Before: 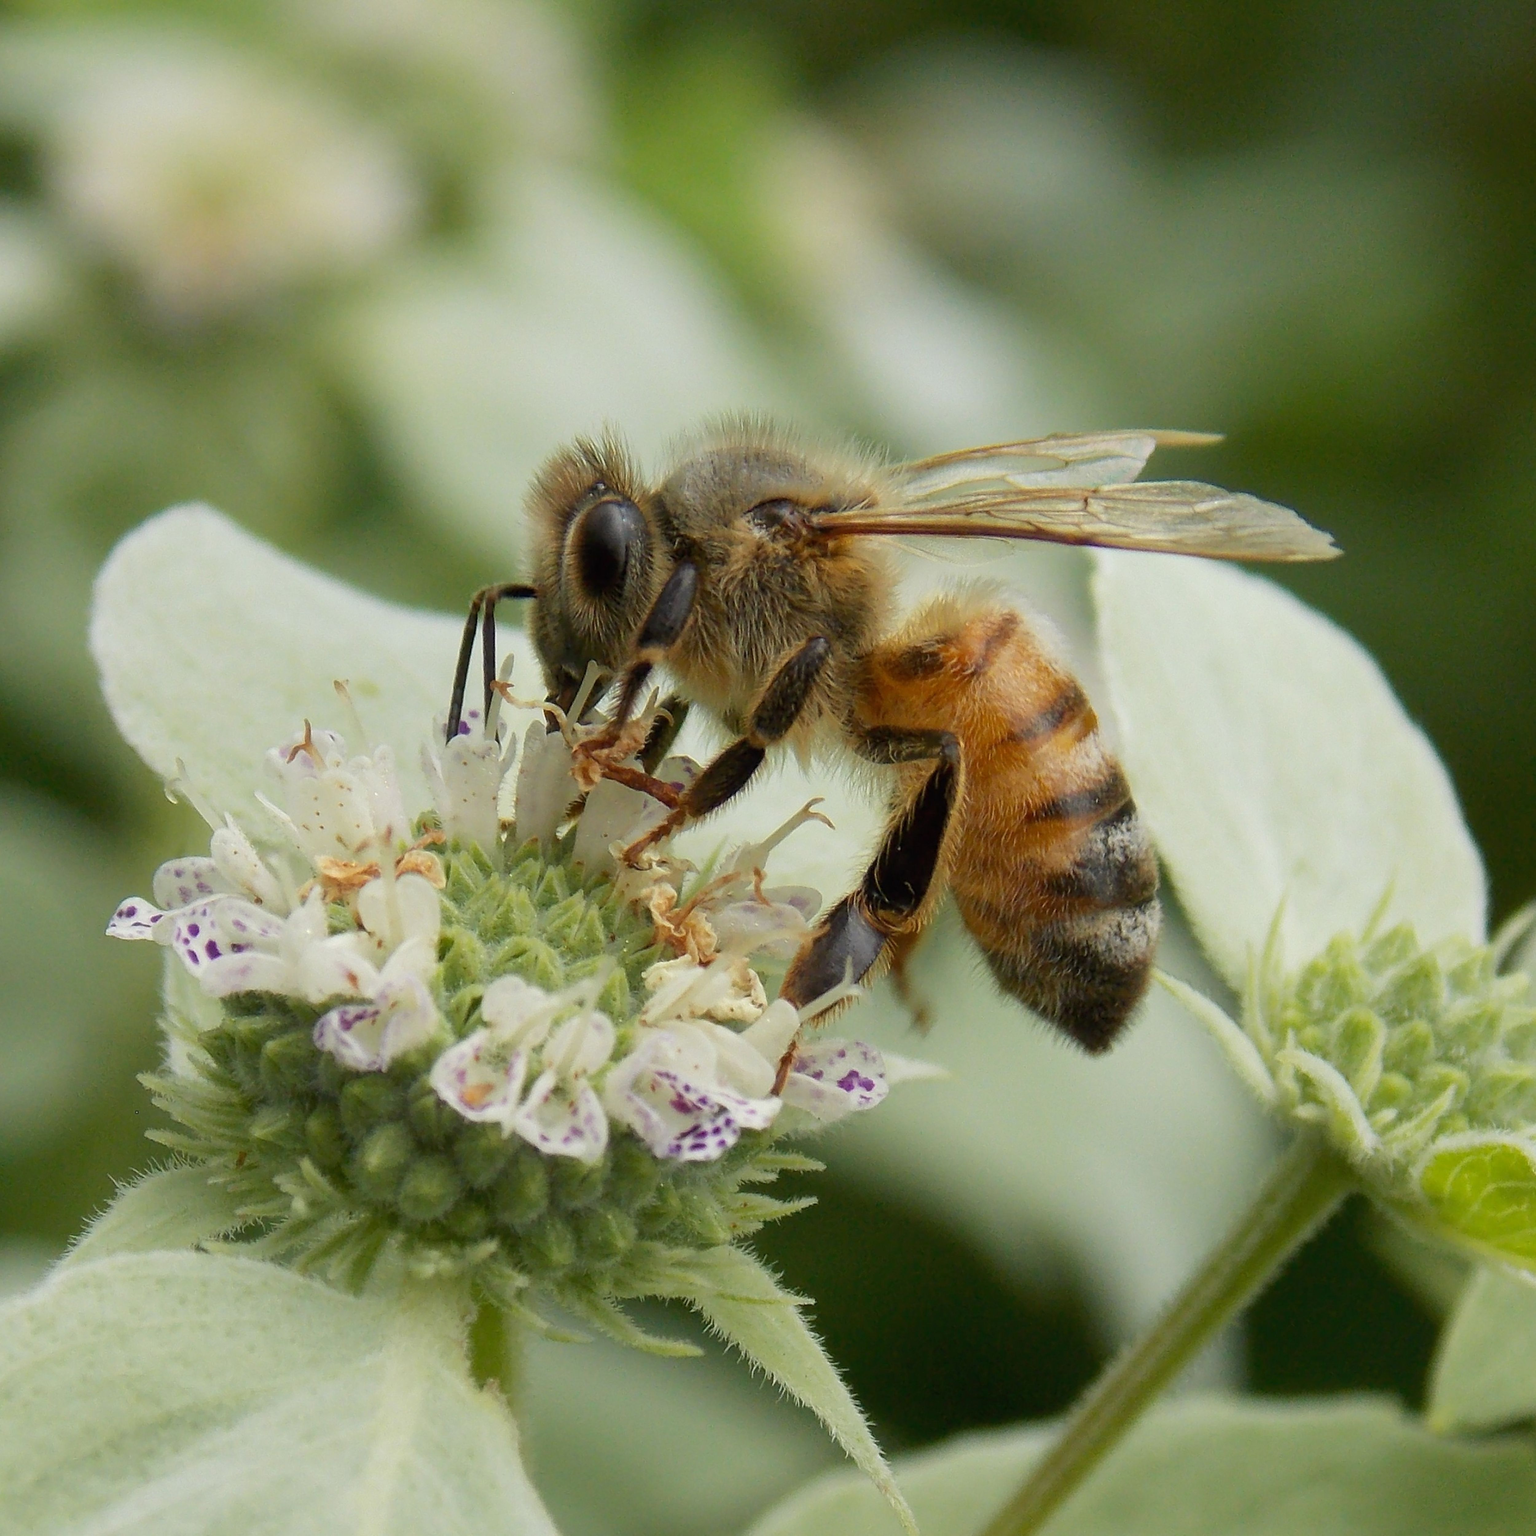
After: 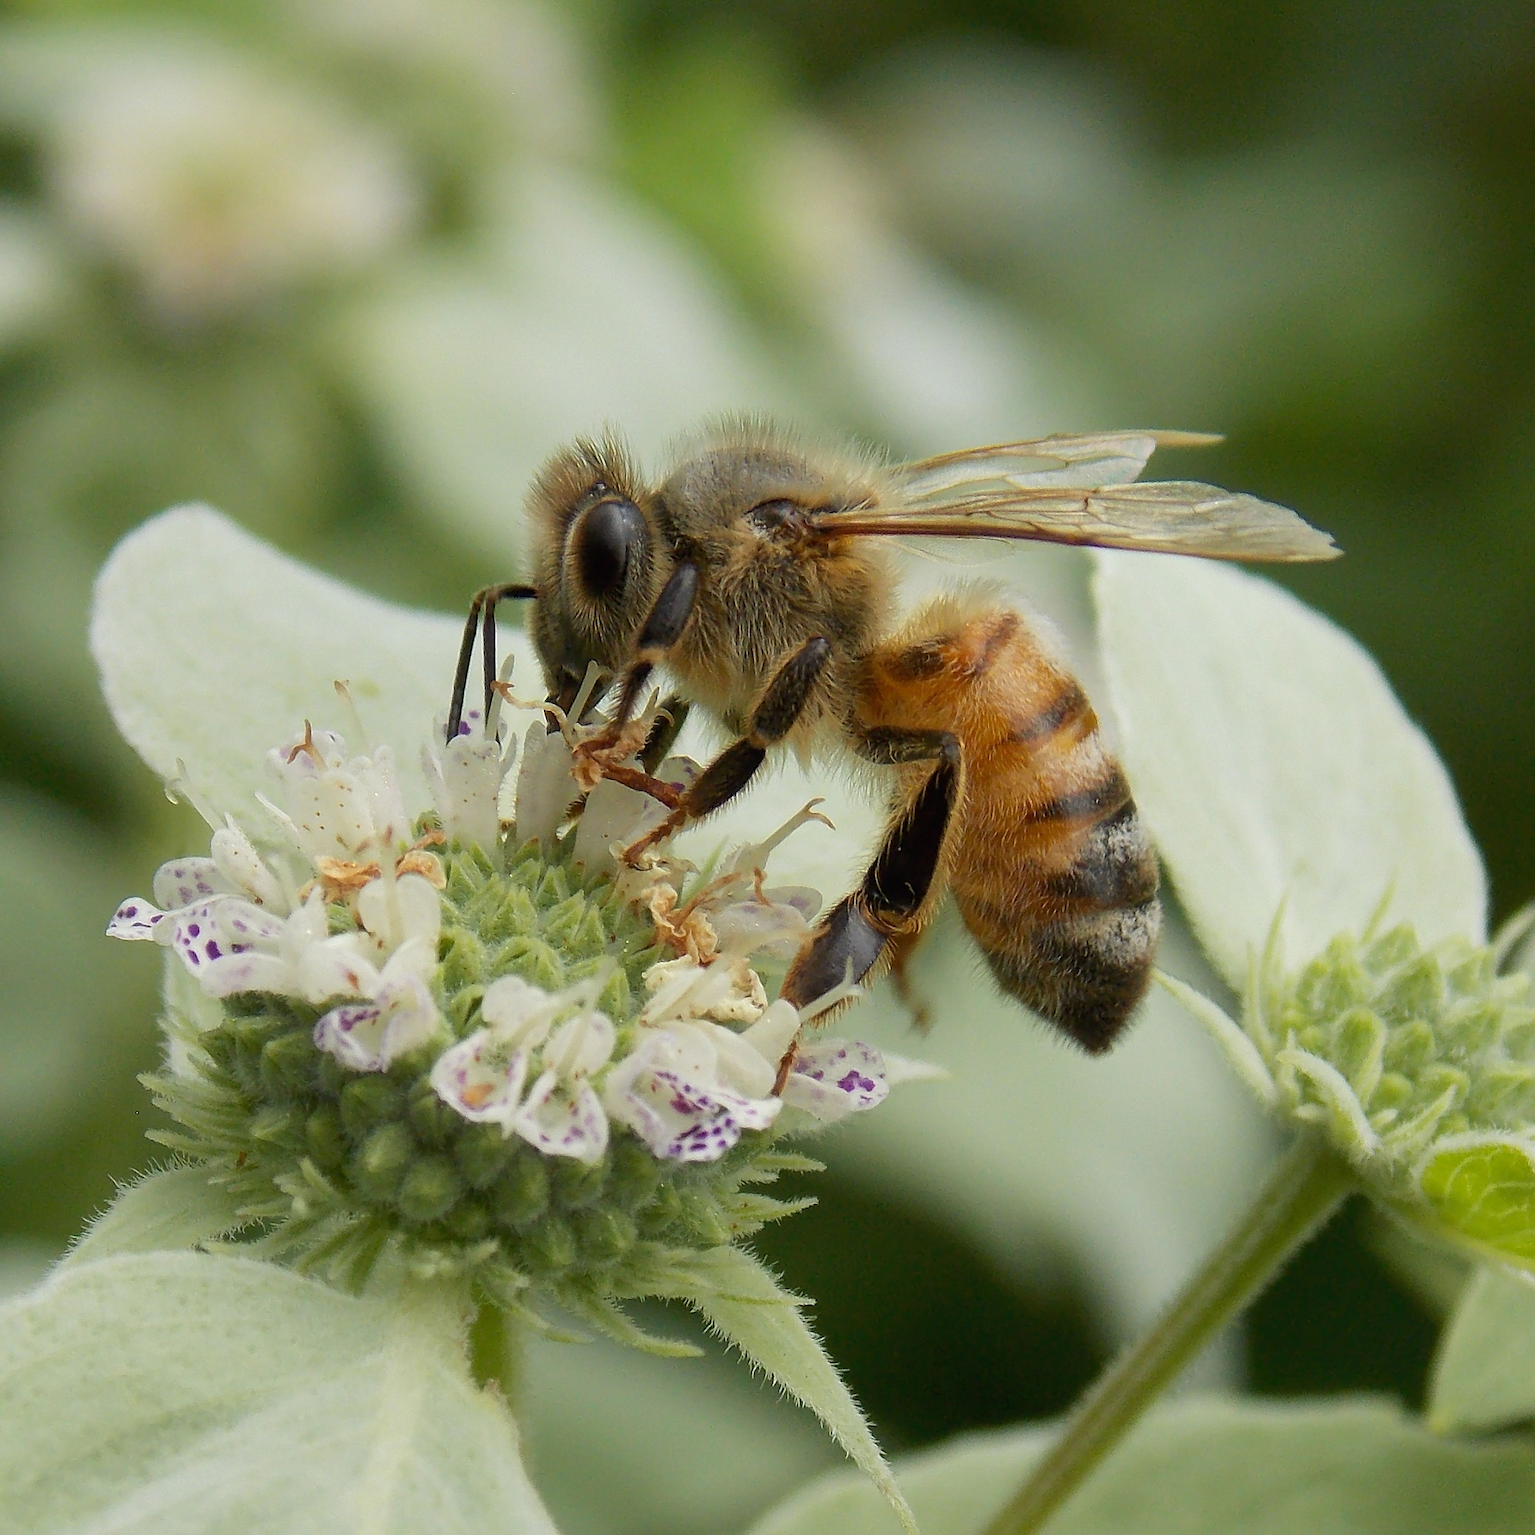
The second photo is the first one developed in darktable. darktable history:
sharpen: radius 2.589, amount 0.68
